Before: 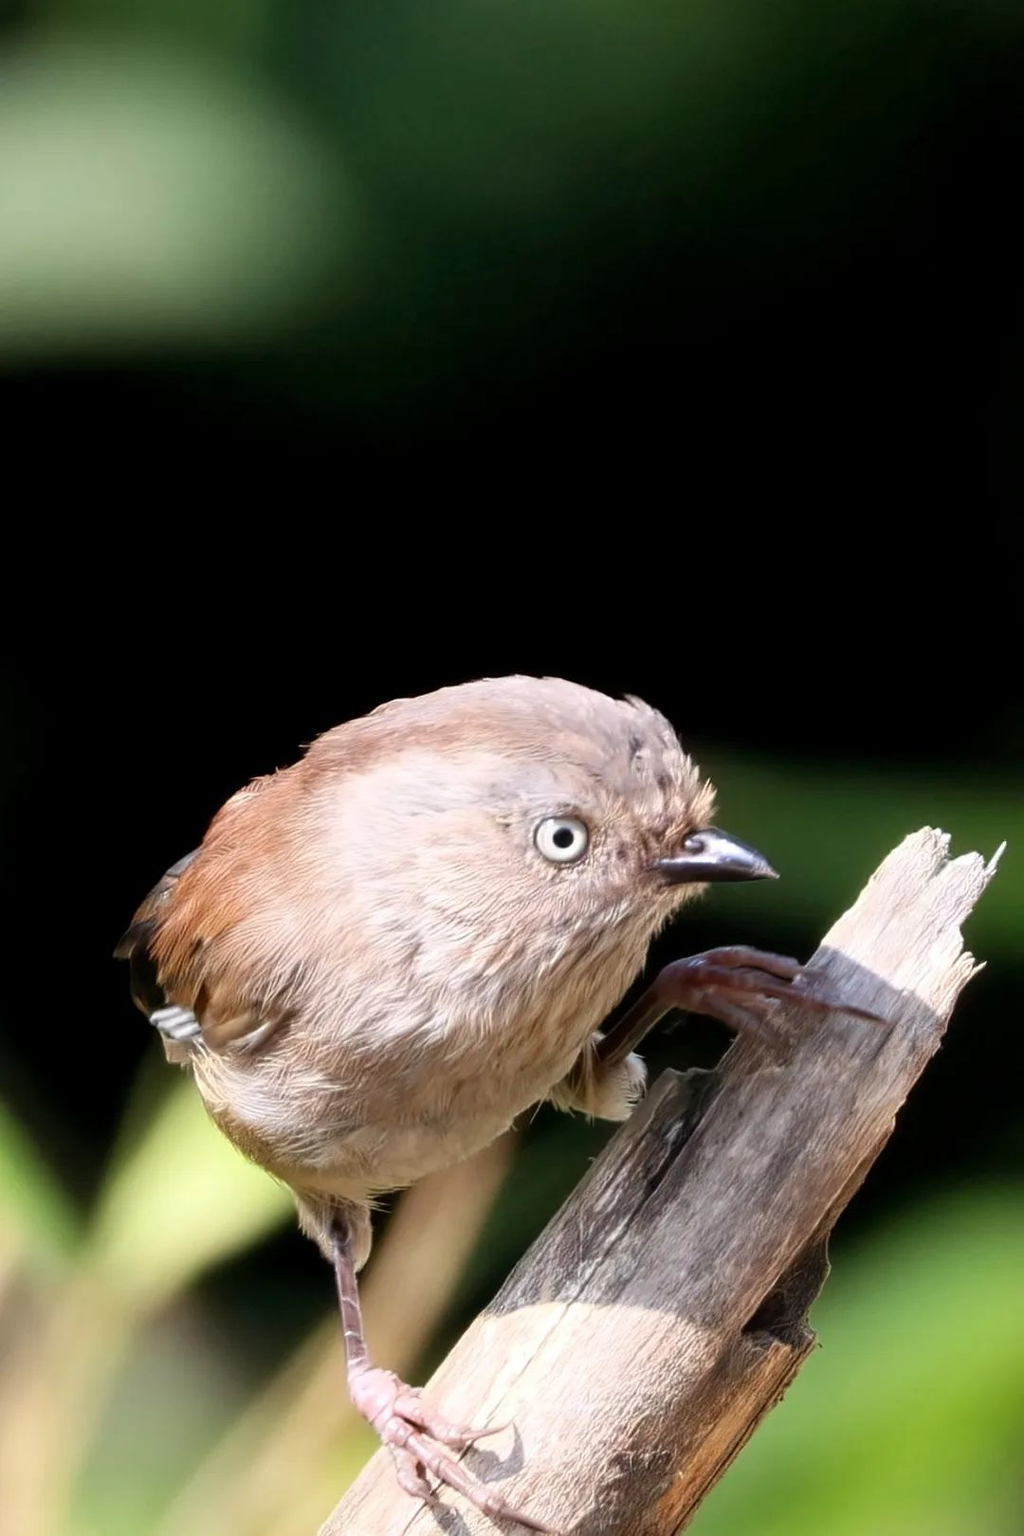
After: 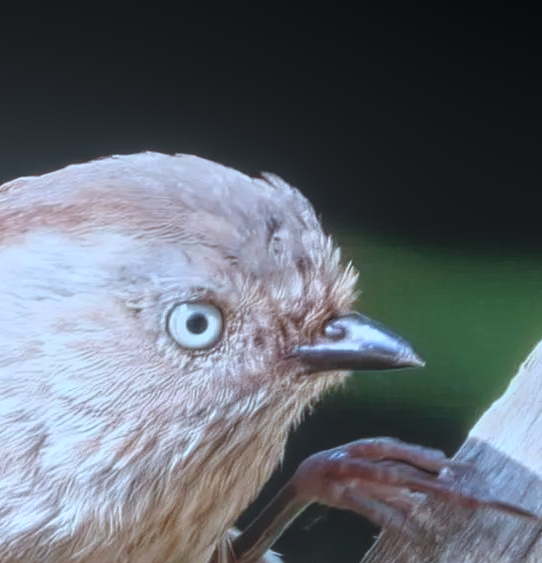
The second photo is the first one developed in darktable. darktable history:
local contrast: highlights 71%, shadows 16%, midtone range 0.198
color correction: highlights a* -8.81, highlights b* -22.89
crop: left 36.807%, top 34.585%, right 12.946%, bottom 30.619%
